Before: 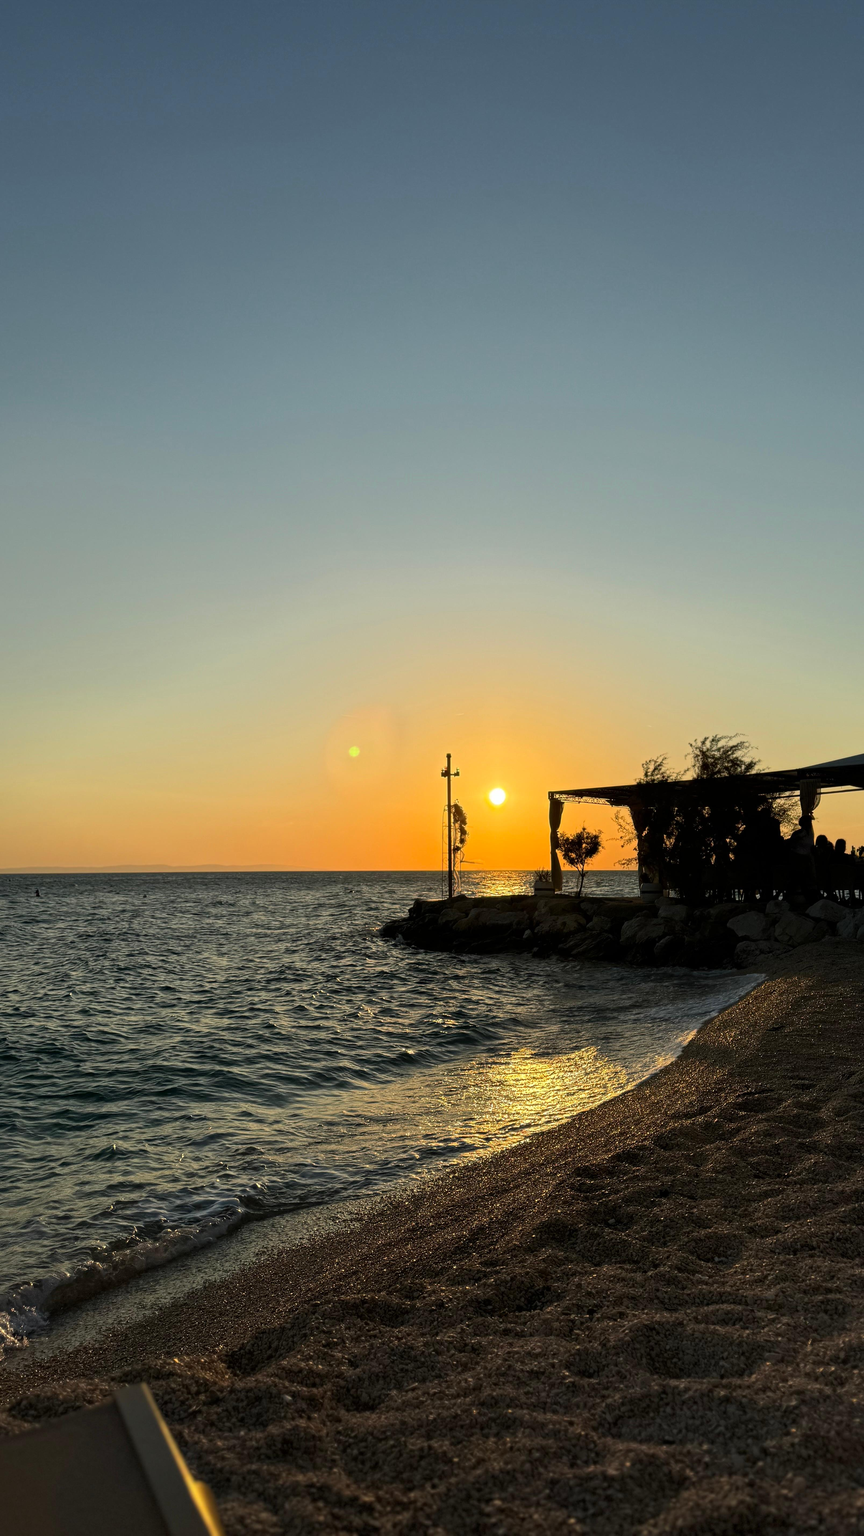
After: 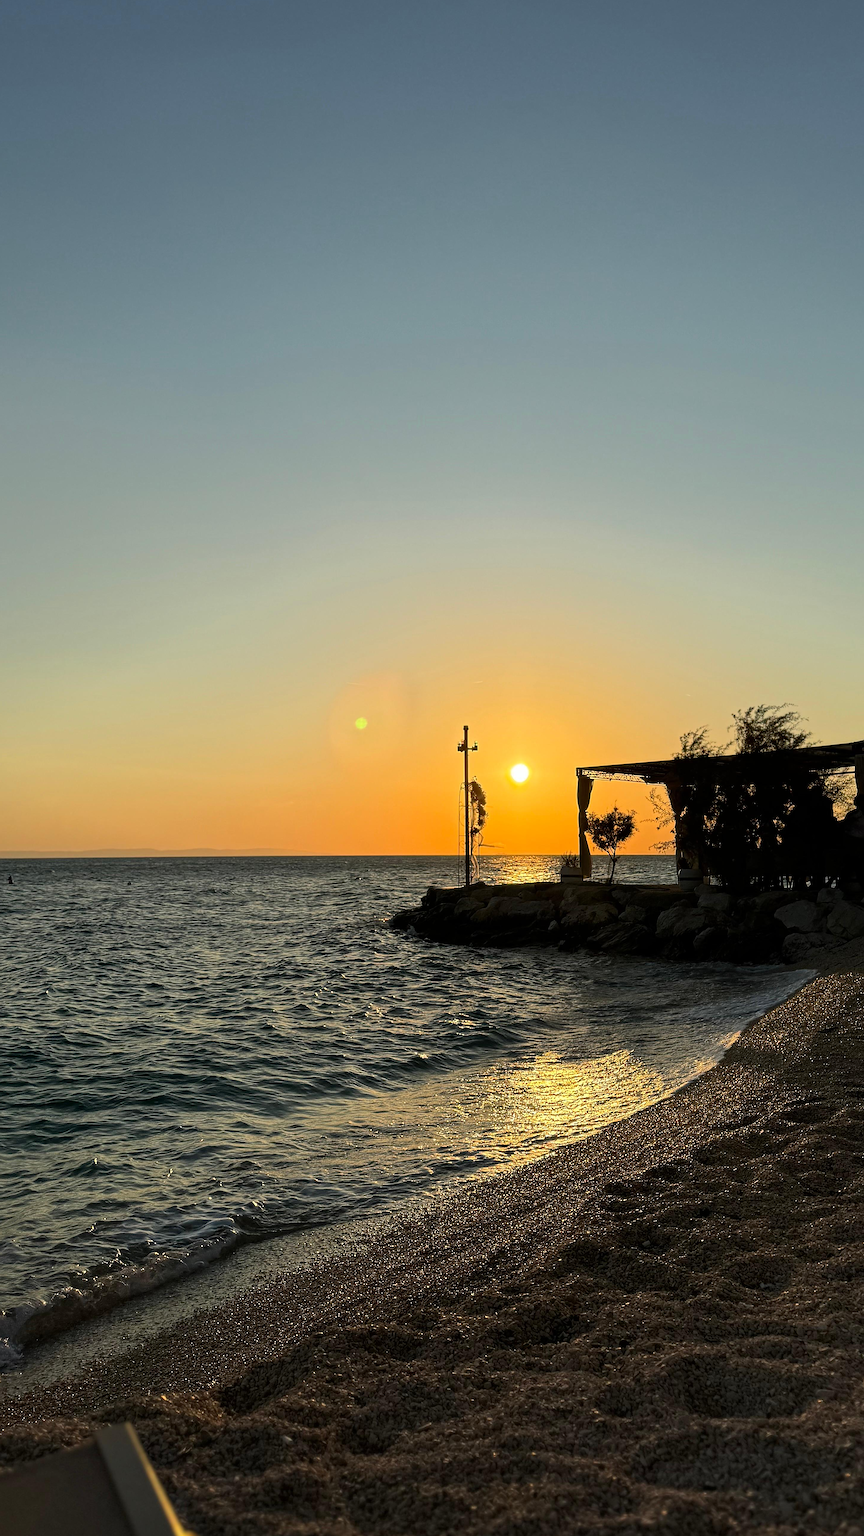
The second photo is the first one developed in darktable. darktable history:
crop: left 3.305%, top 6.436%, right 6.389%, bottom 3.258%
sharpen: on, module defaults
